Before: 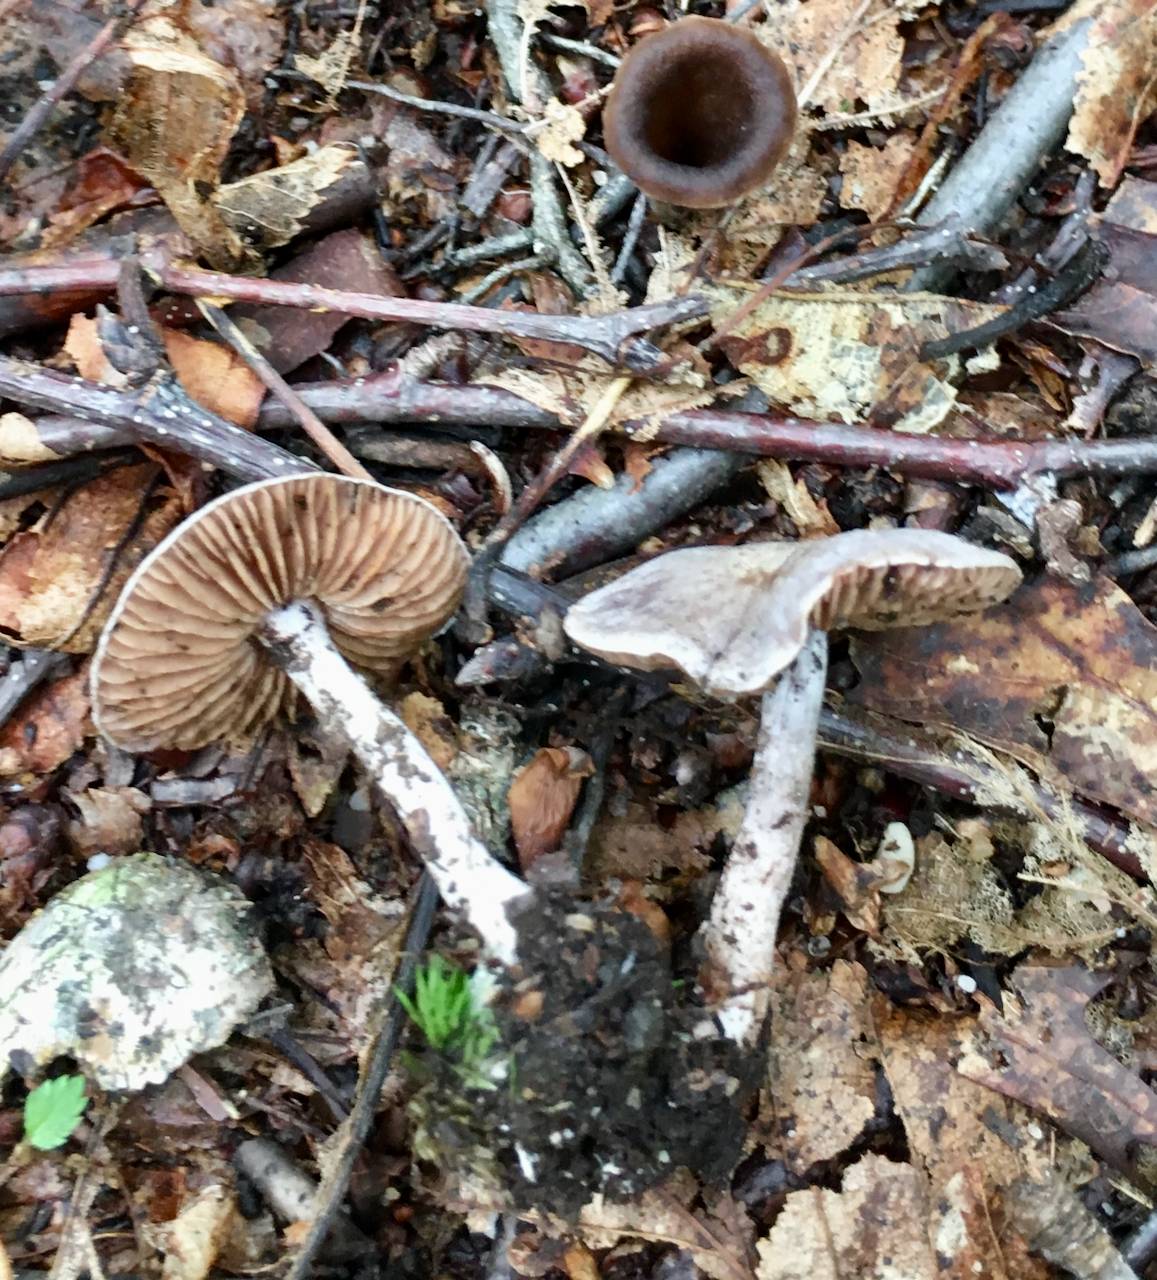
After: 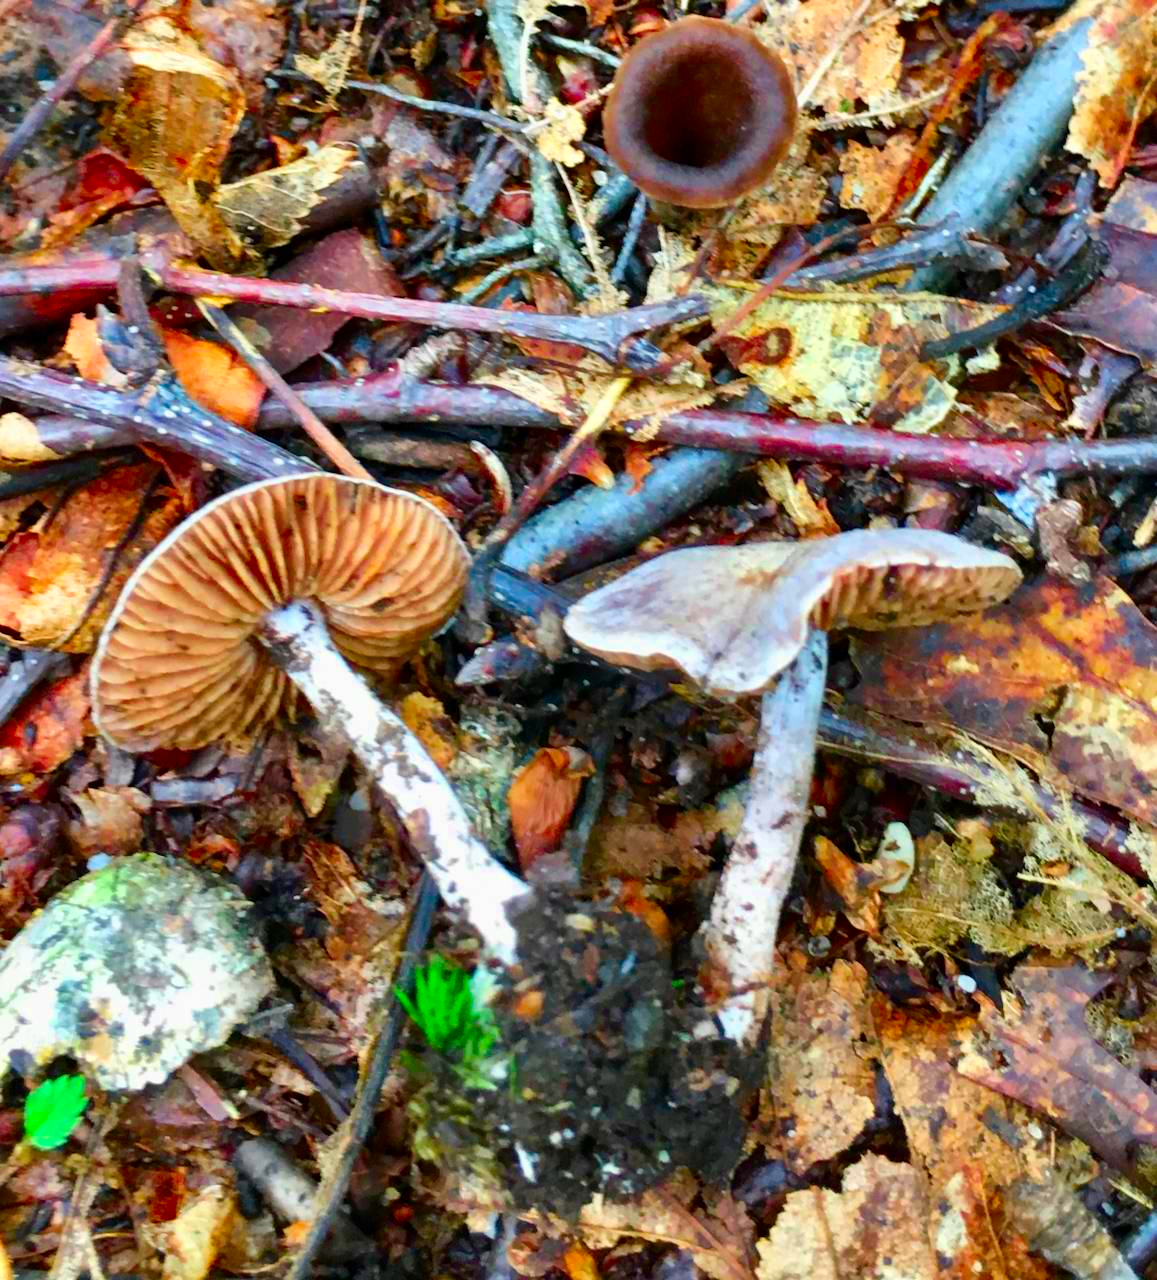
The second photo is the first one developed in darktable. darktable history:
color zones: curves: ch0 [(0, 0.613) (0.01, 0.613) (0.245, 0.448) (0.498, 0.529) (0.642, 0.665) (0.879, 0.777) (0.99, 0.613)]; ch1 [(0, 0) (0.143, 0) (0.286, 0) (0.429, 0) (0.571, 0) (0.714, 0) (0.857, 0)], mix -138.01%
color correction: saturation 1.8
